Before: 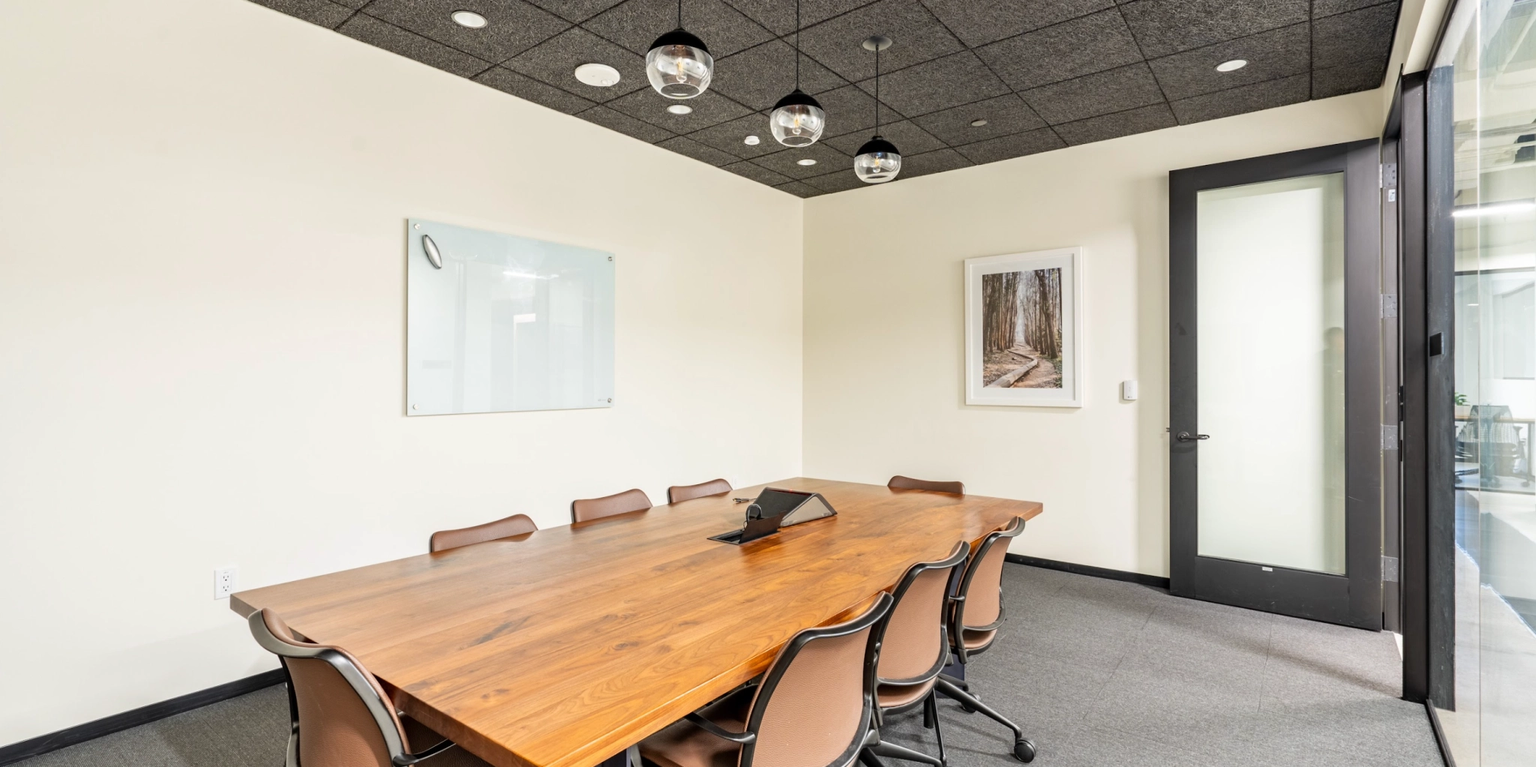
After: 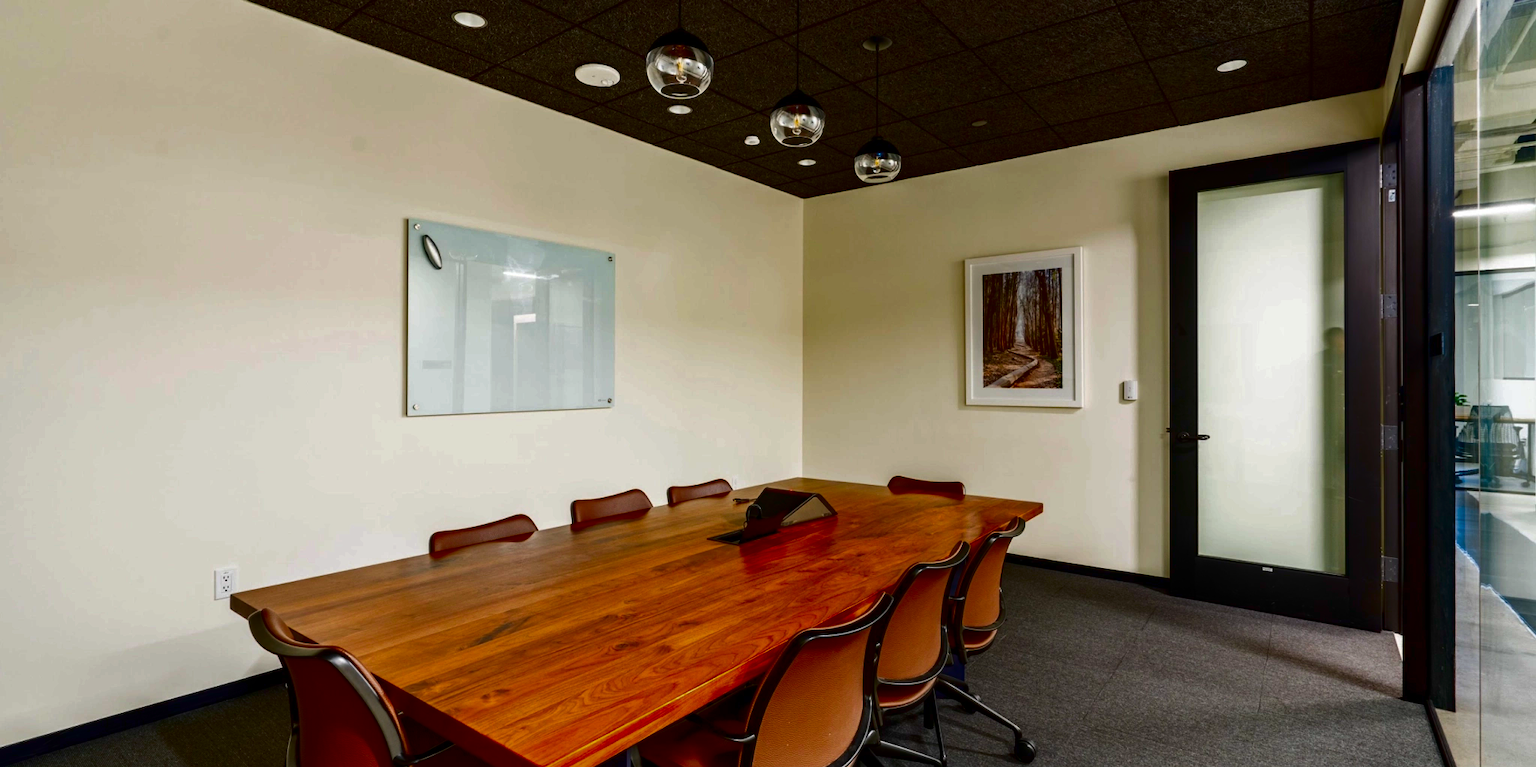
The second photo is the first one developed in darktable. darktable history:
color balance: output saturation 98.5%
contrast brightness saturation: brightness -1, saturation 1
